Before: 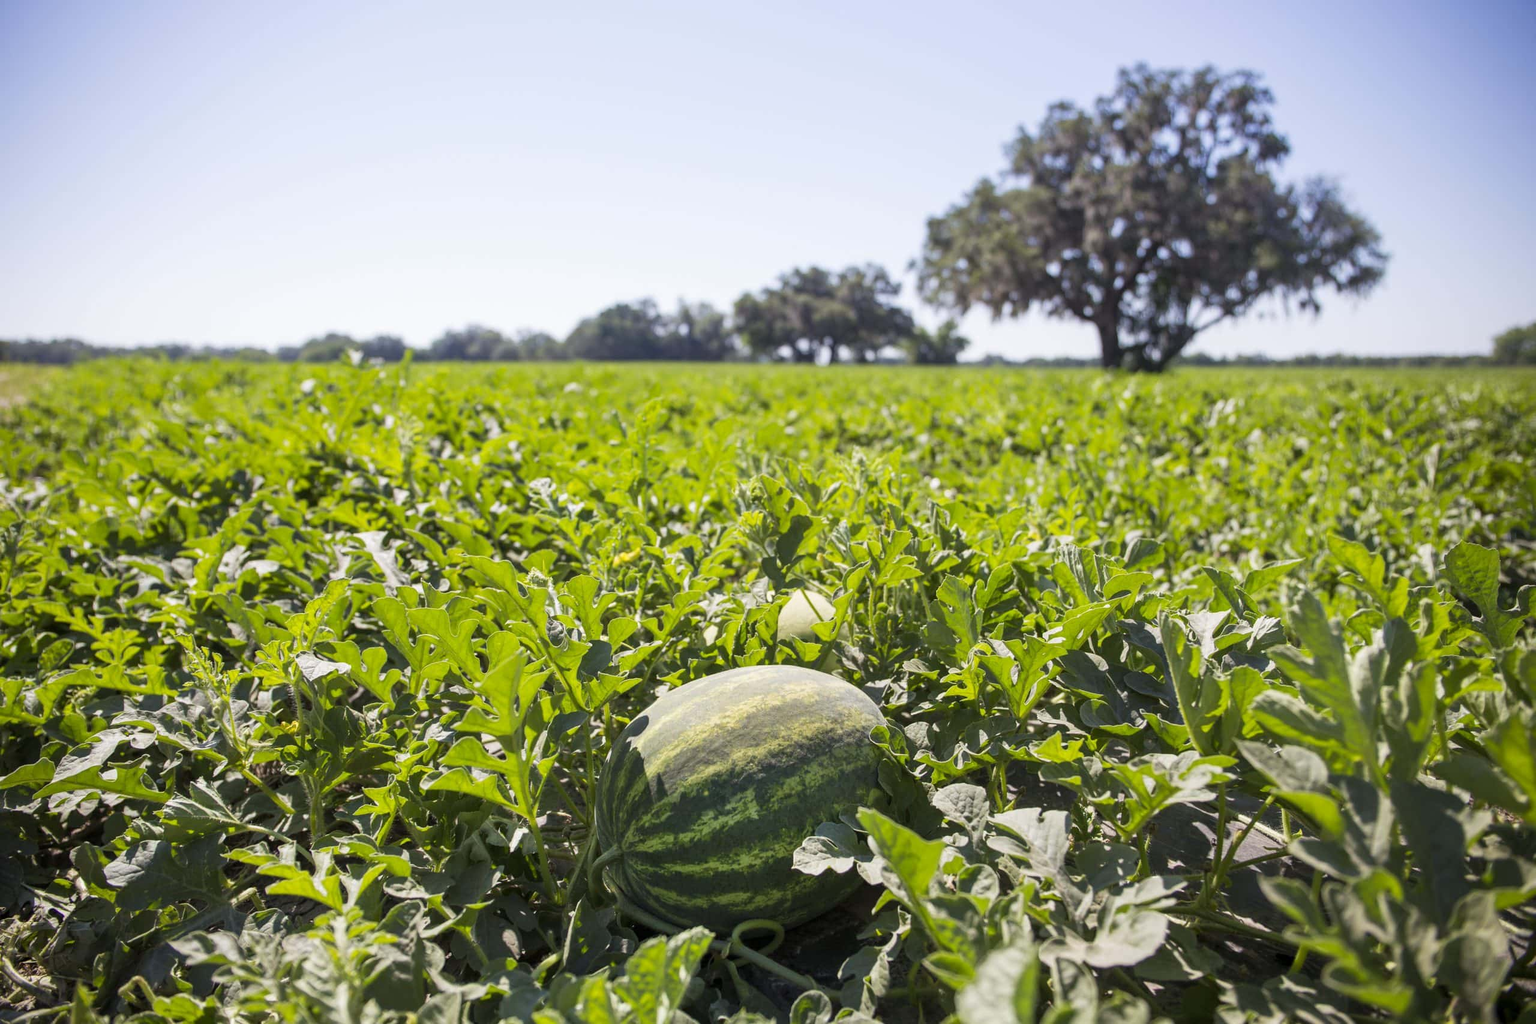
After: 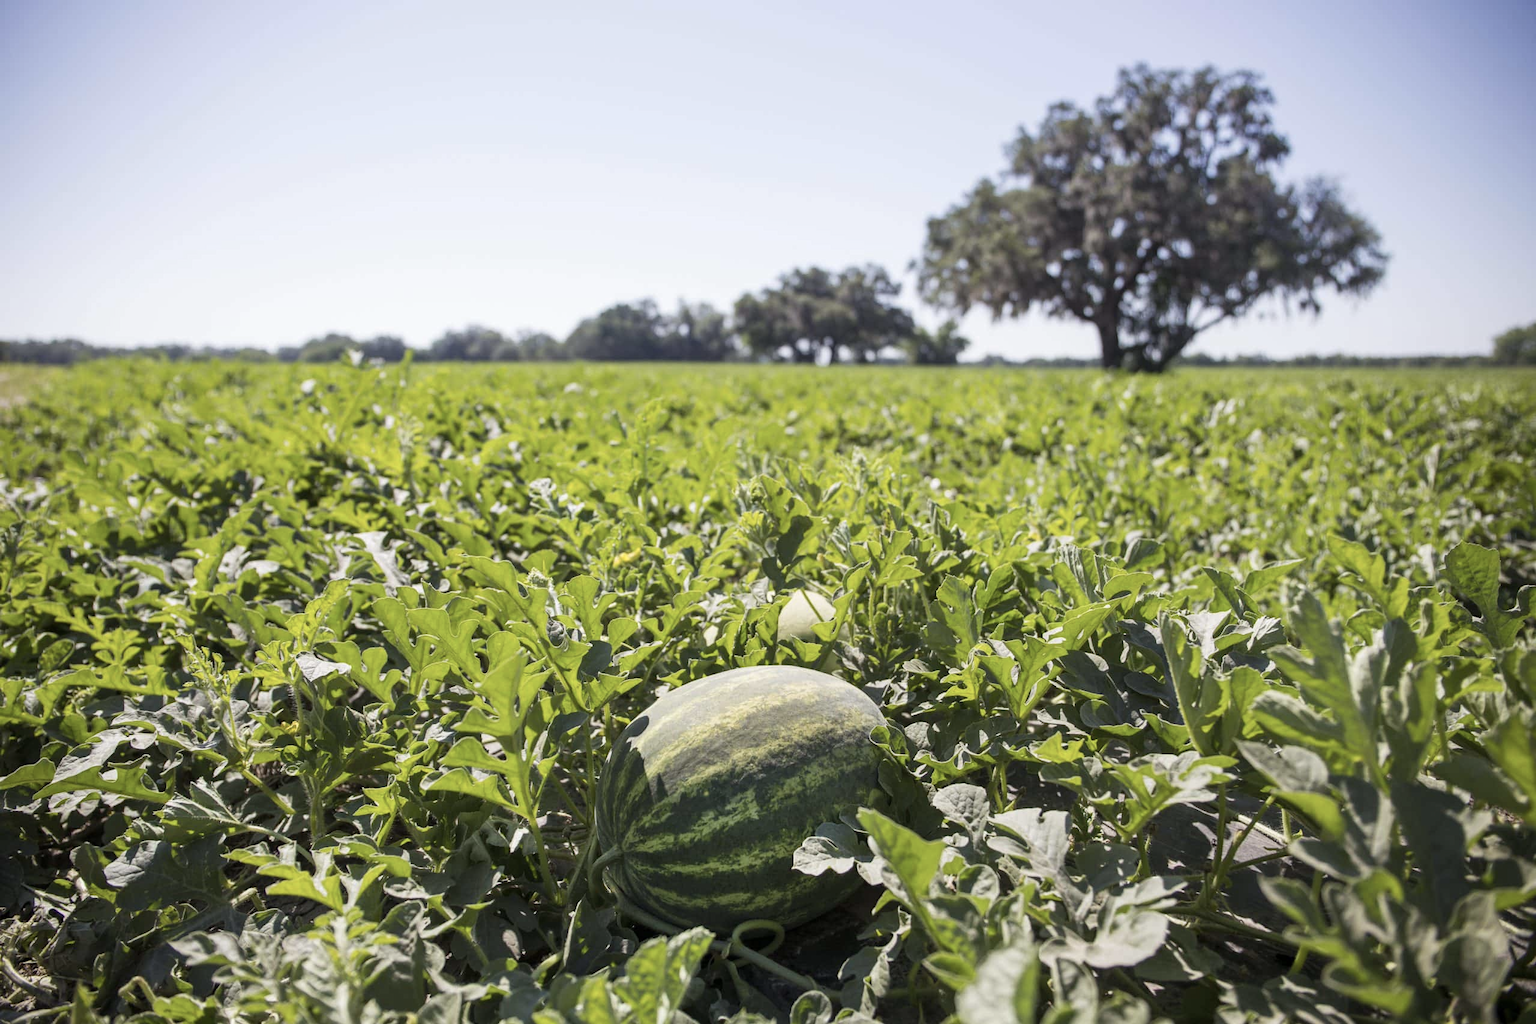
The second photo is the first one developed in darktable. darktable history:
exposure: compensate highlight preservation false
contrast brightness saturation: contrast 0.06, brightness -0.01, saturation -0.23
